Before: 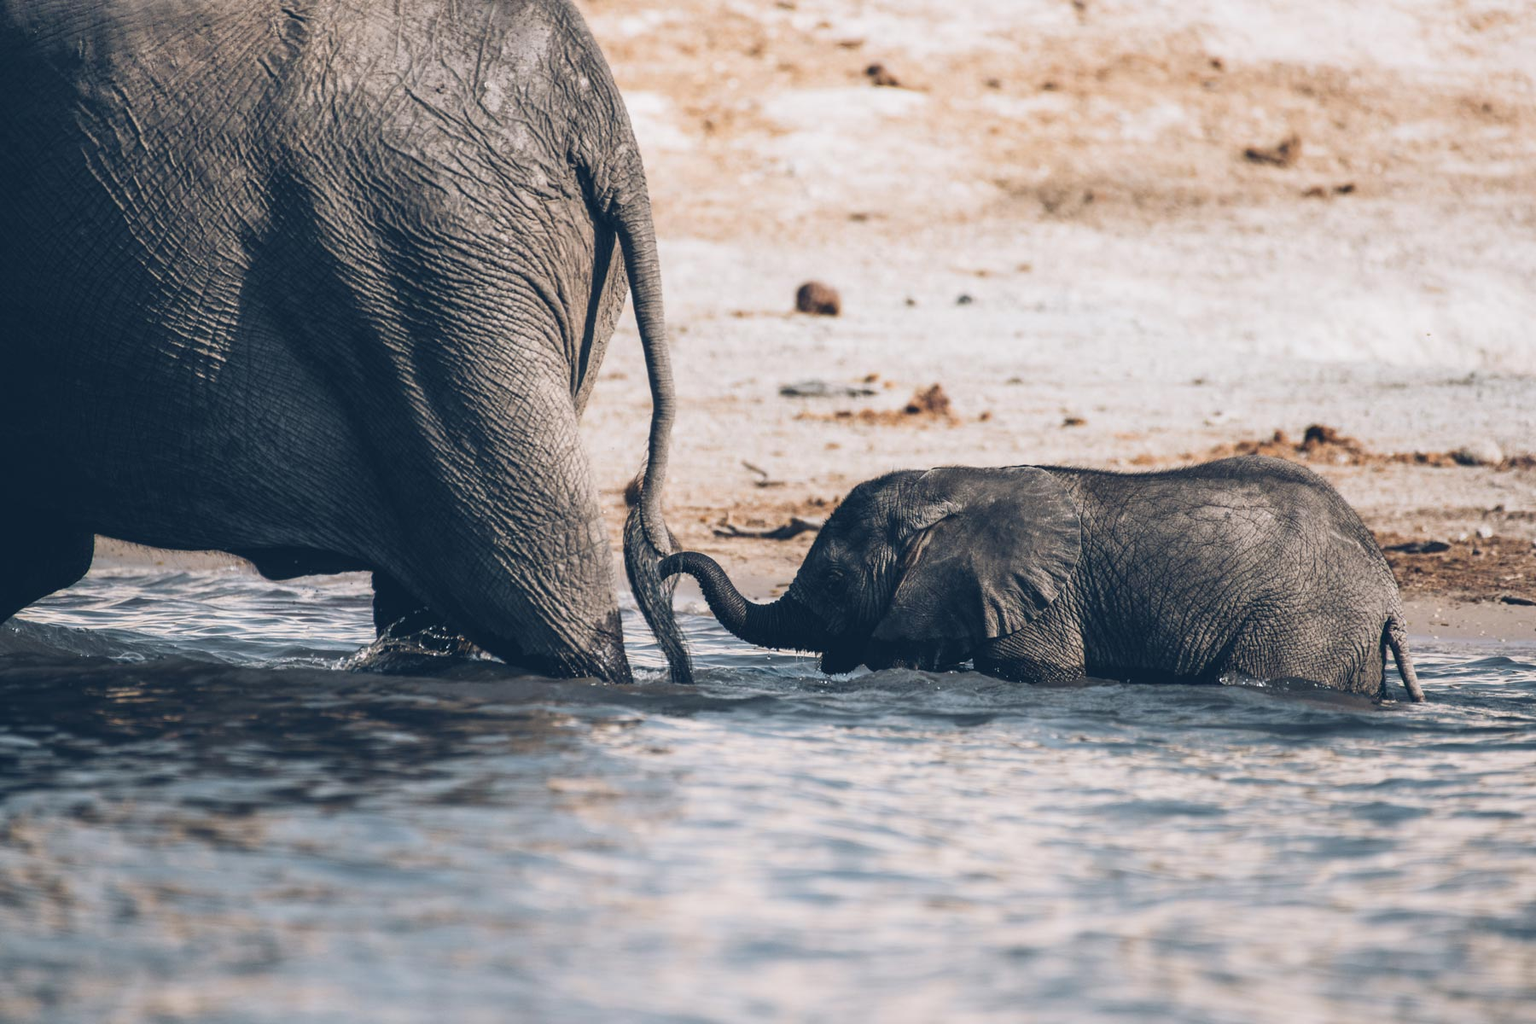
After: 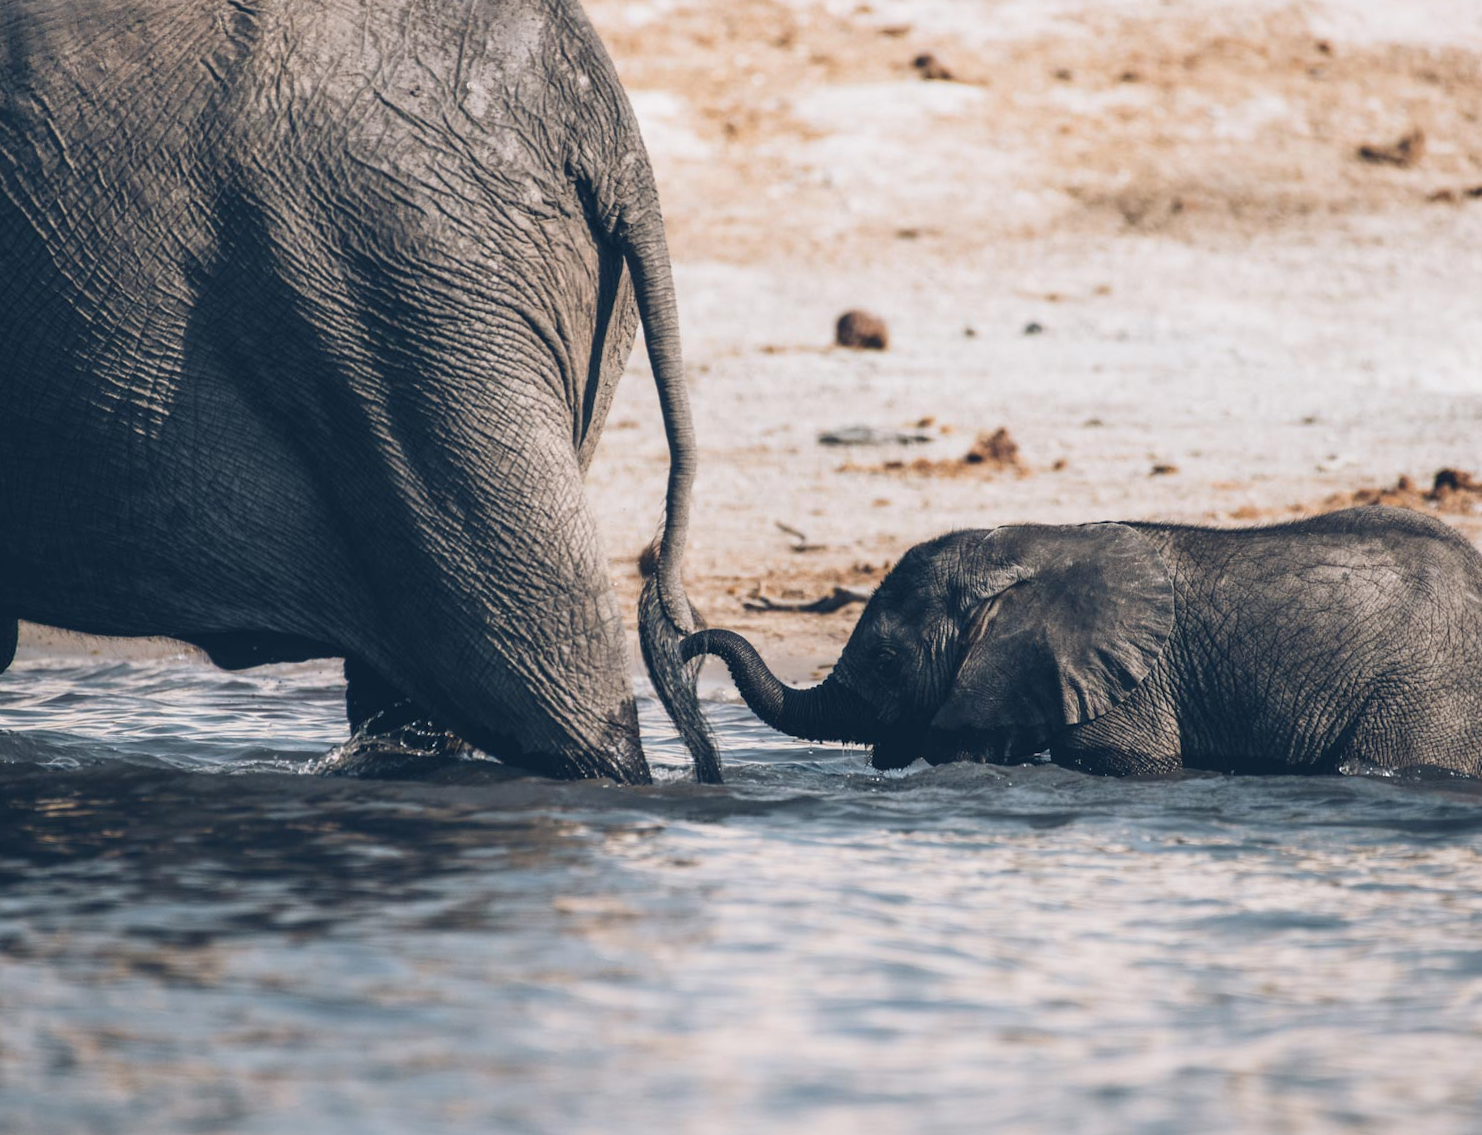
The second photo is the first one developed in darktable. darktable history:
crop and rotate: angle 0.911°, left 4.143%, top 0.463%, right 11.514%, bottom 2.687%
